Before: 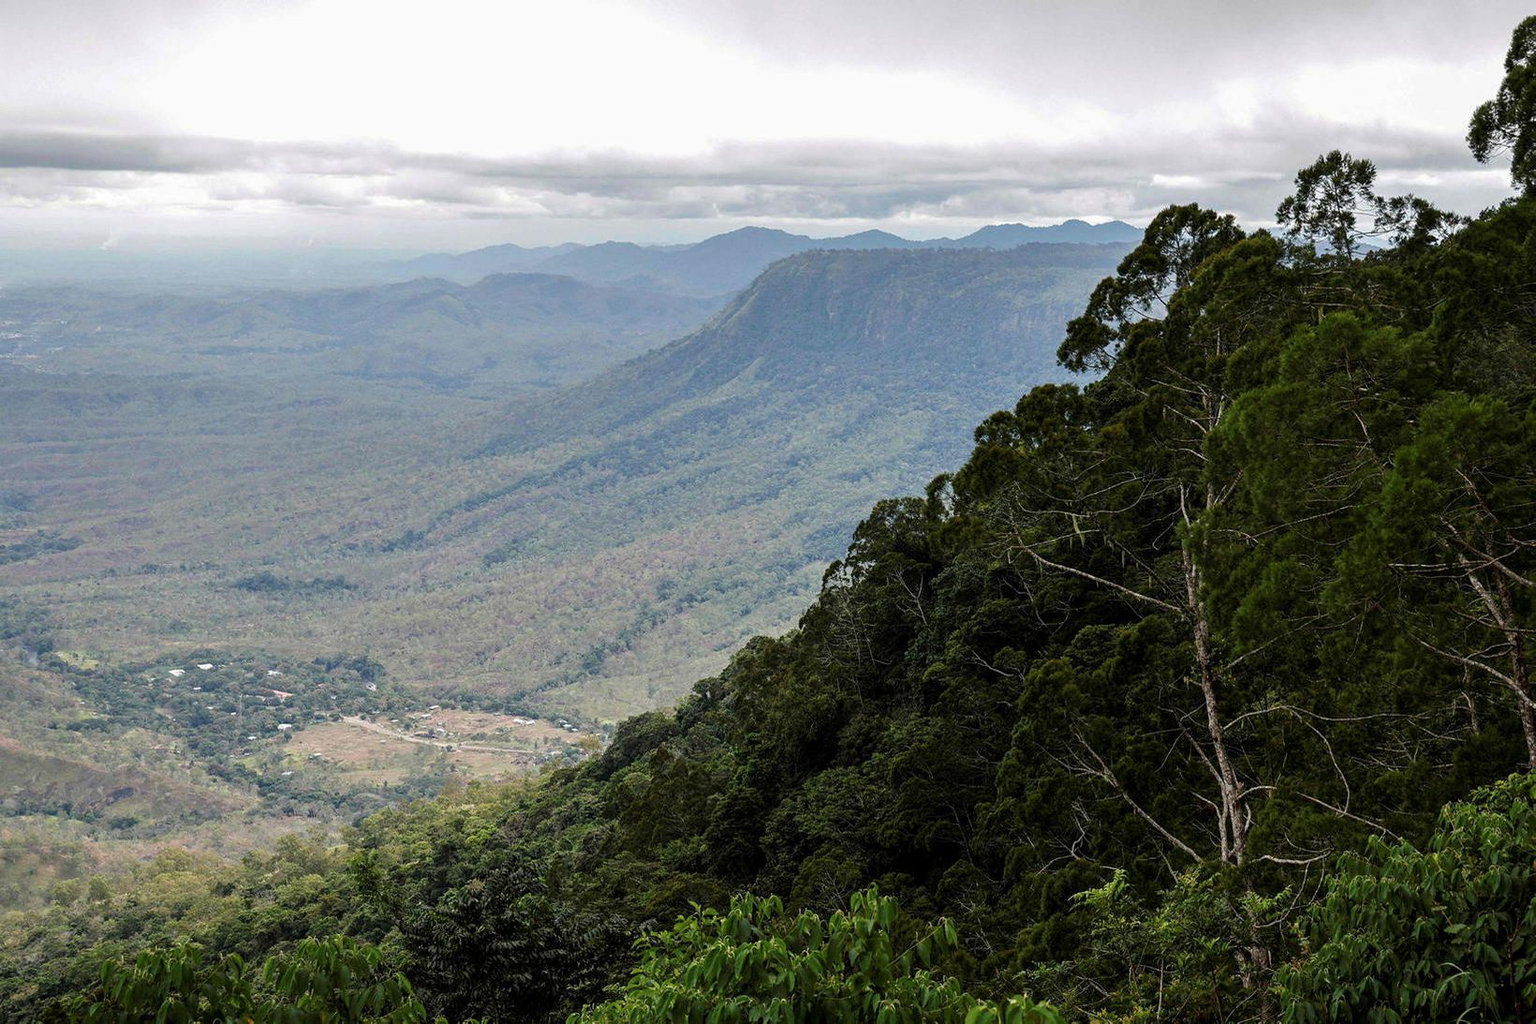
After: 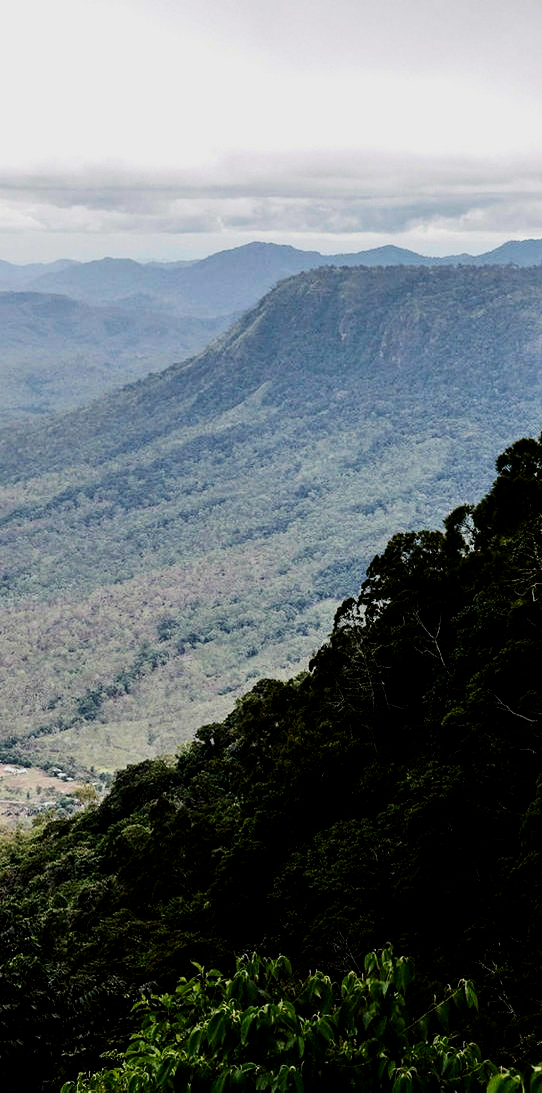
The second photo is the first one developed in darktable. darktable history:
filmic rgb: black relative exposure -5.05 EV, white relative exposure 3.97 EV, hardness 2.91, contrast 1.298, highlights saturation mix -30.59%
contrast brightness saturation: contrast 0.203, brightness -0.114, saturation 0.104
crop: left 33.181%, right 33.71%
